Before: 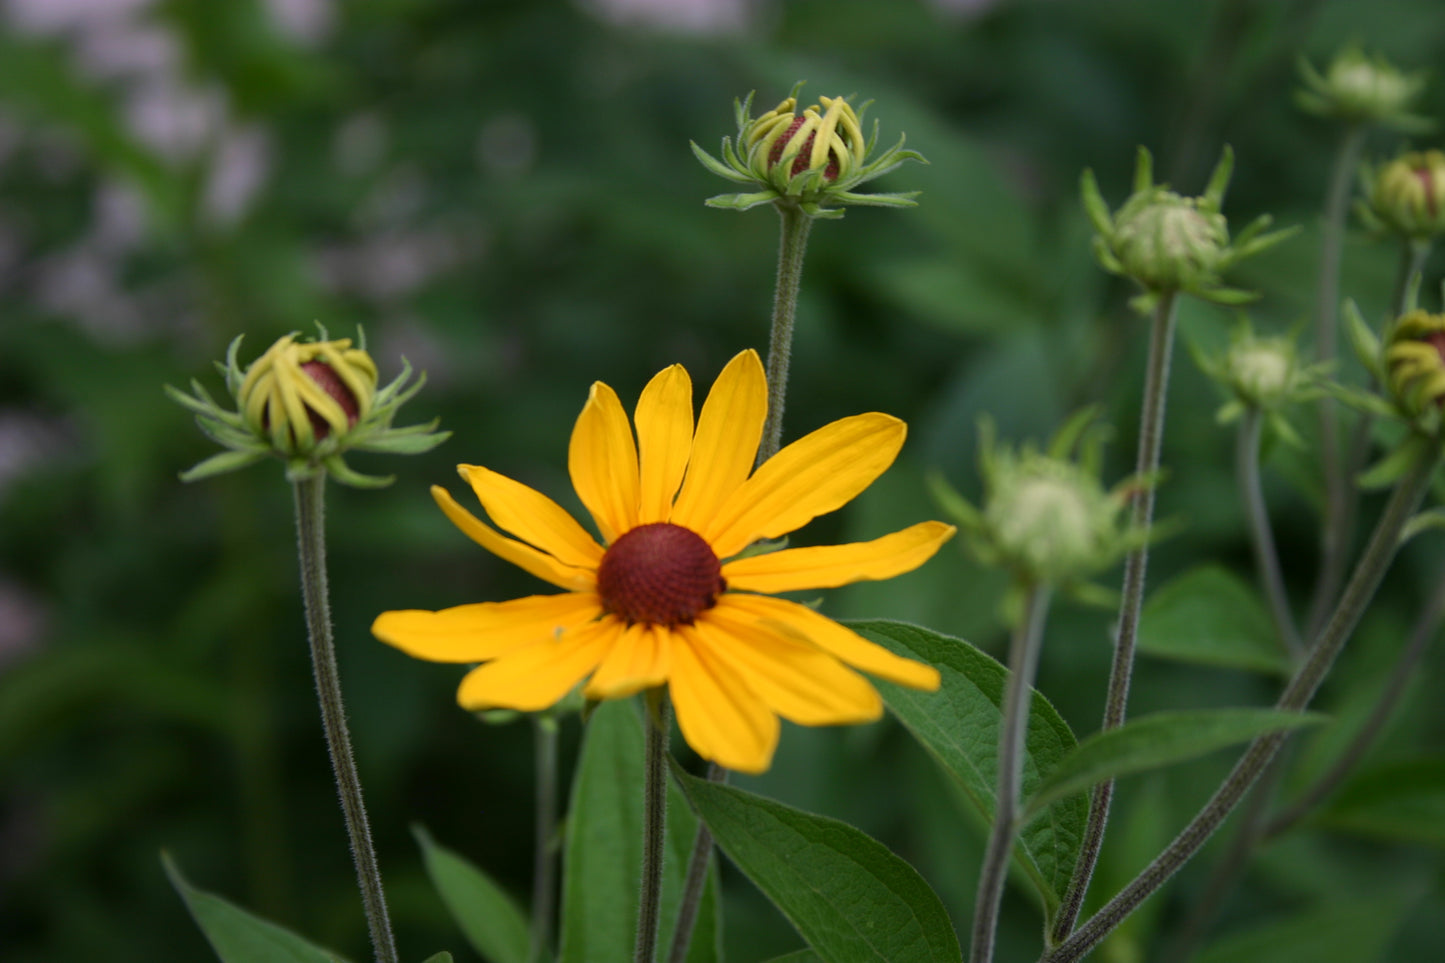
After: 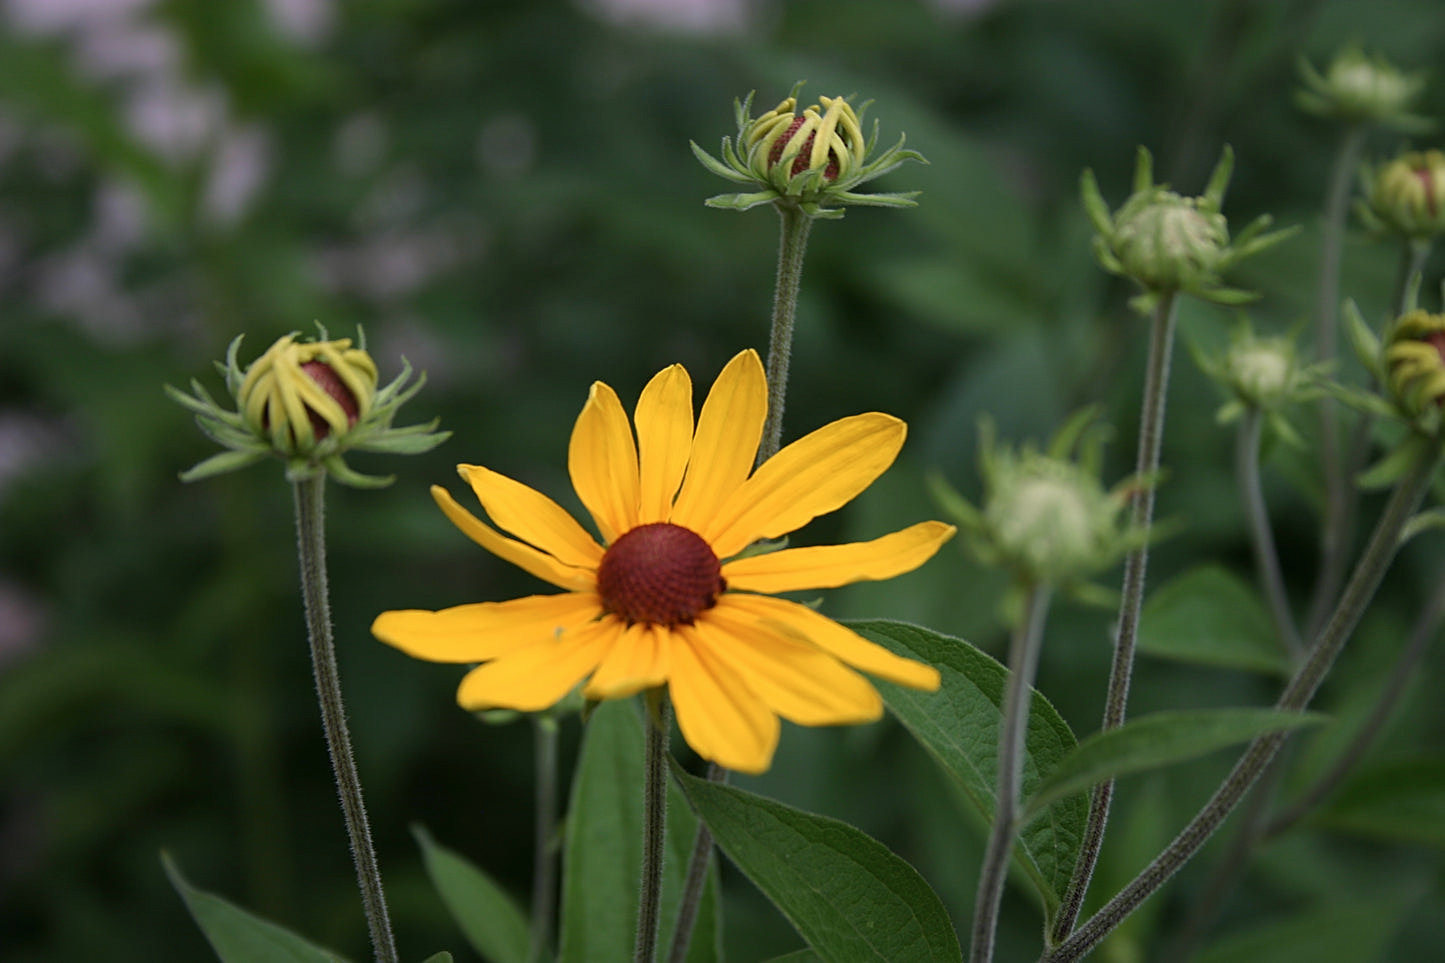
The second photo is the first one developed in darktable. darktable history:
color zones: curves: ch0 [(0.25, 0.5) (0.428, 0.473) (0.75, 0.5)]; ch1 [(0.243, 0.479) (0.398, 0.452) (0.75, 0.5)], mix 99.9%
sharpen: on, module defaults
